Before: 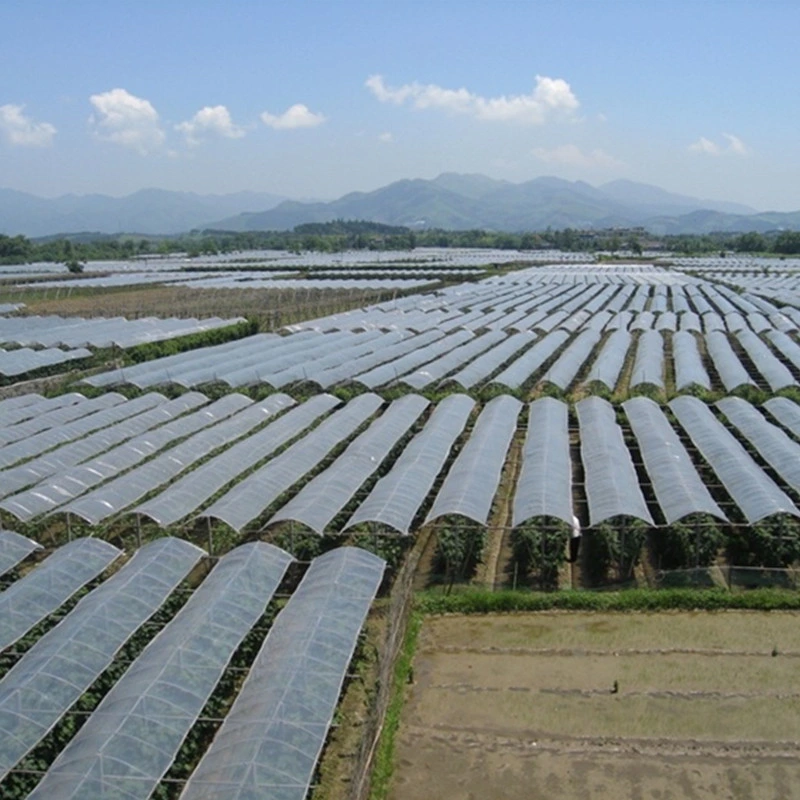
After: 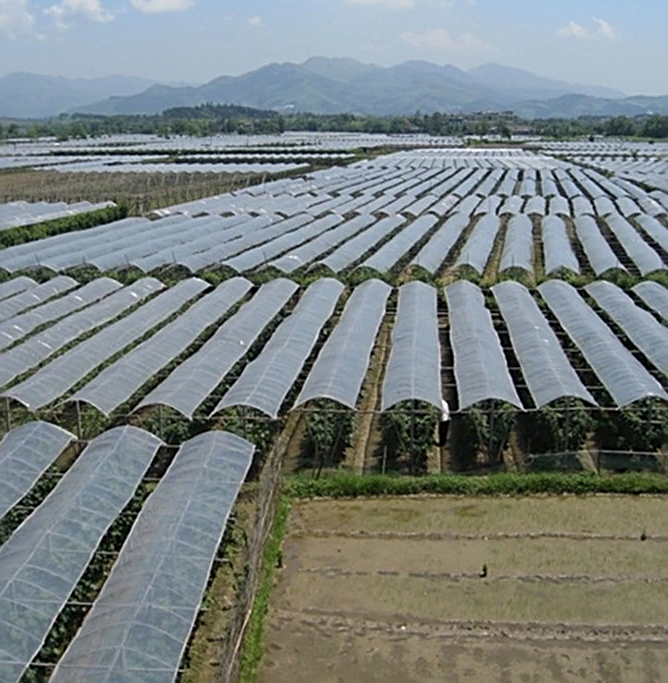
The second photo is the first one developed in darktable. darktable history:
exposure: exposure -0.053 EV, compensate highlight preservation false
sharpen: radius 2.533, amount 0.623
crop: left 16.391%, top 14.553%
